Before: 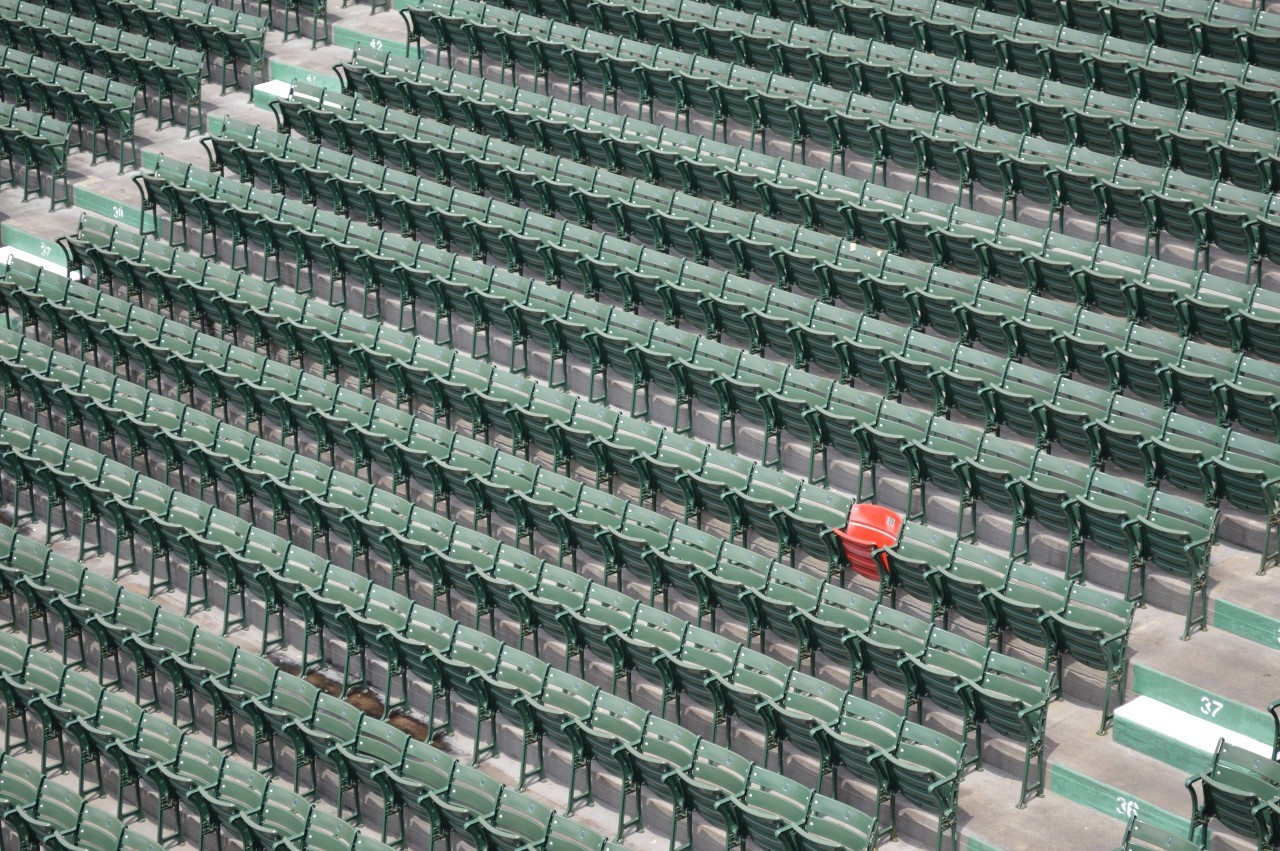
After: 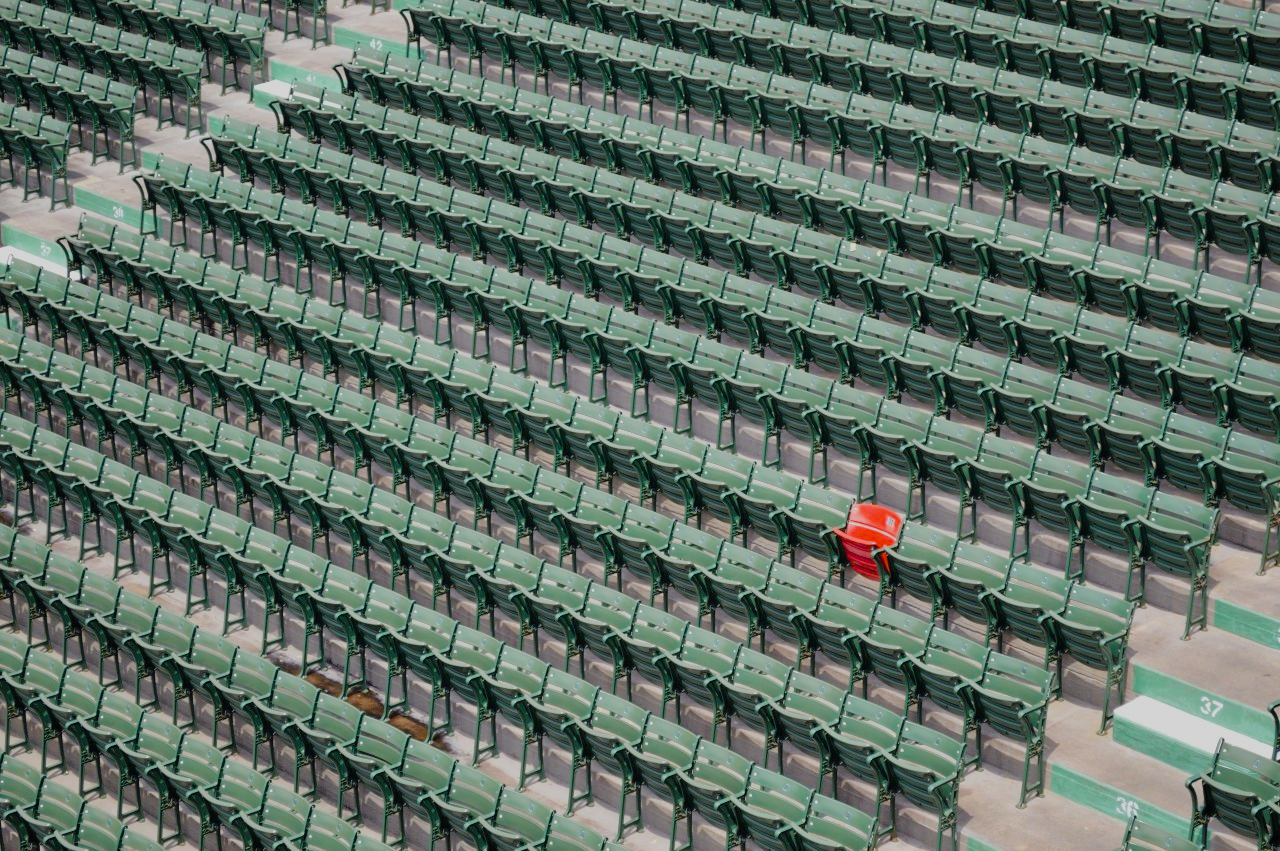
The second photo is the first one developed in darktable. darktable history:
color balance rgb: power › chroma 0.312%, power › hue 23.14°, perceptual saturation grading › global saturation 37.195%, perceptual saturation grading › shadows 34.835%
filmic rgb: black relative exposure -7.65 EV, white relative exposure 4.56 EV, hardness 3.61
